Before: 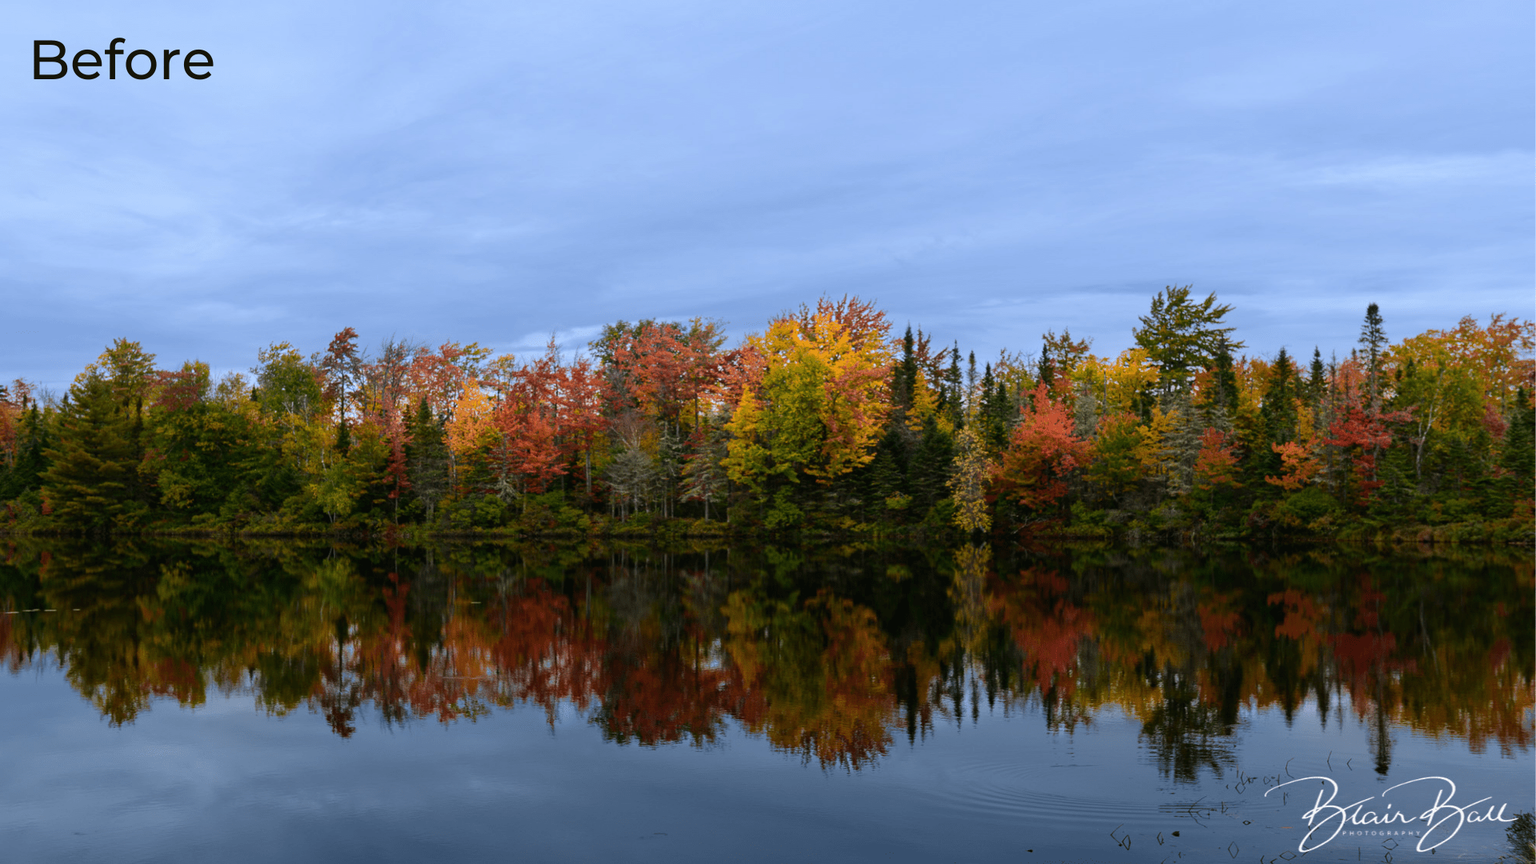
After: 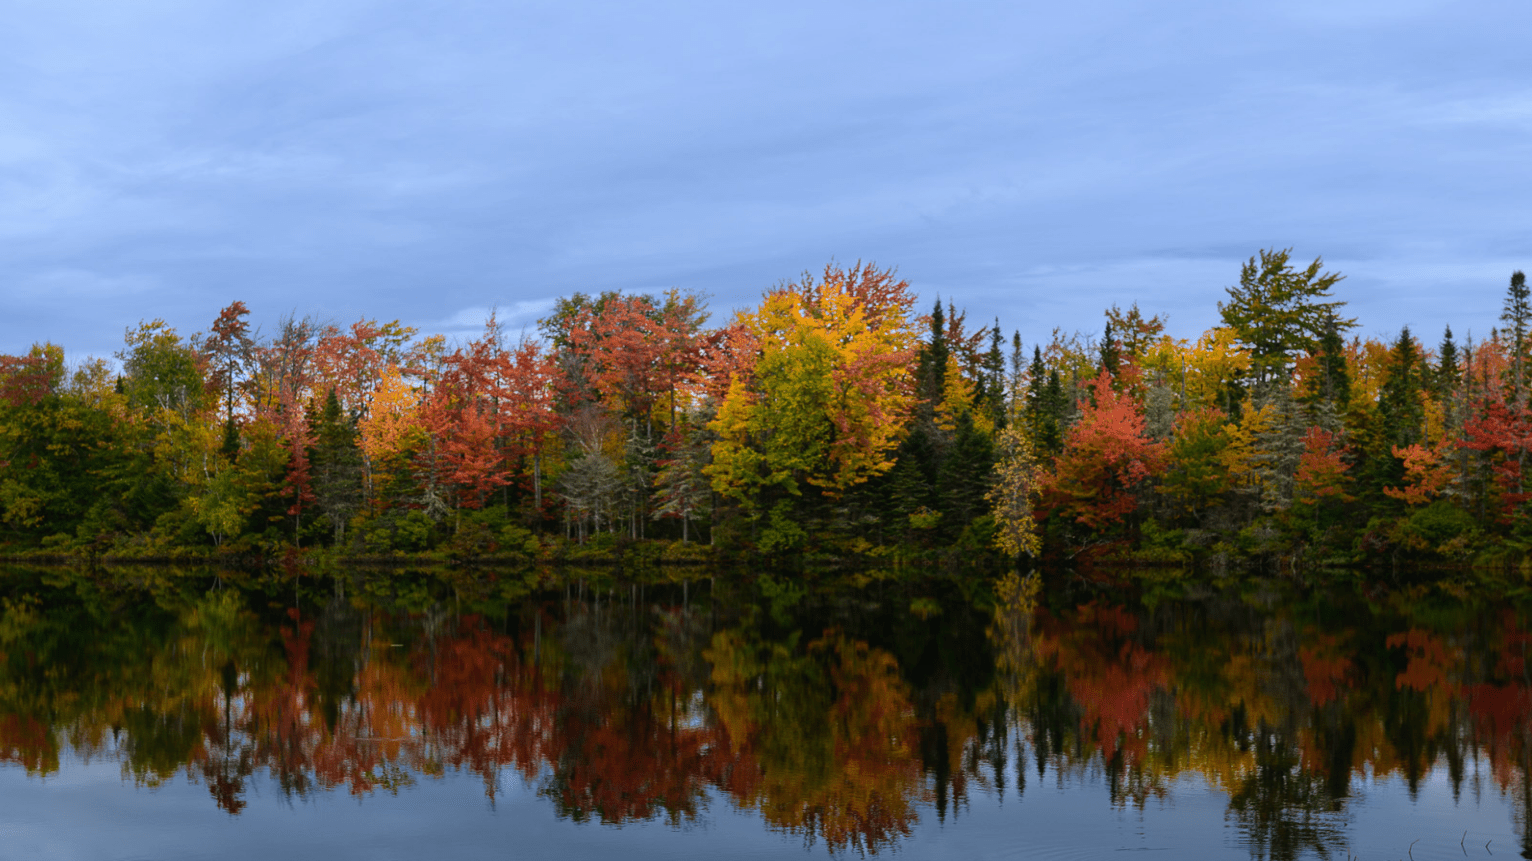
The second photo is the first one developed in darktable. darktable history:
crop and rotate: left 10.357%, top 10.016%, right 9.838%, bottom 10.218%
contrast equalizer: octaves 7, y [[0.531, 0.548, 0.559, 0.557, 0.544, 0.527], [0.5 ×6], [0.5 ×6], [0 ×6], [0 ×6]], mix -0.203
